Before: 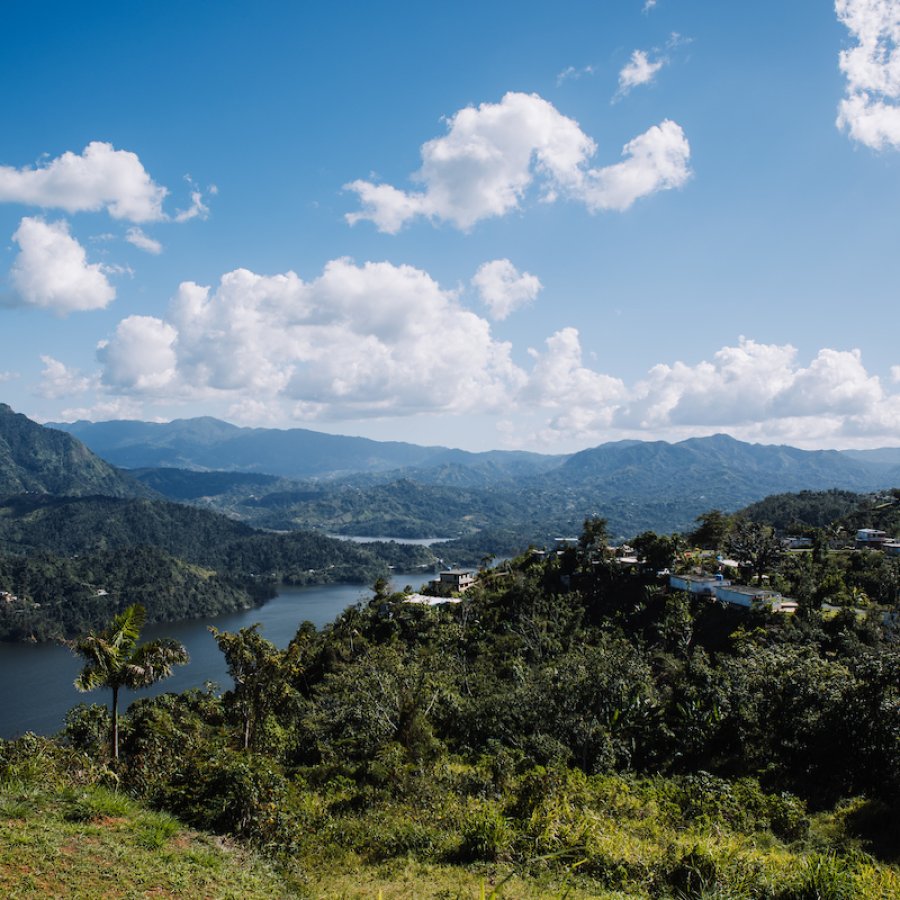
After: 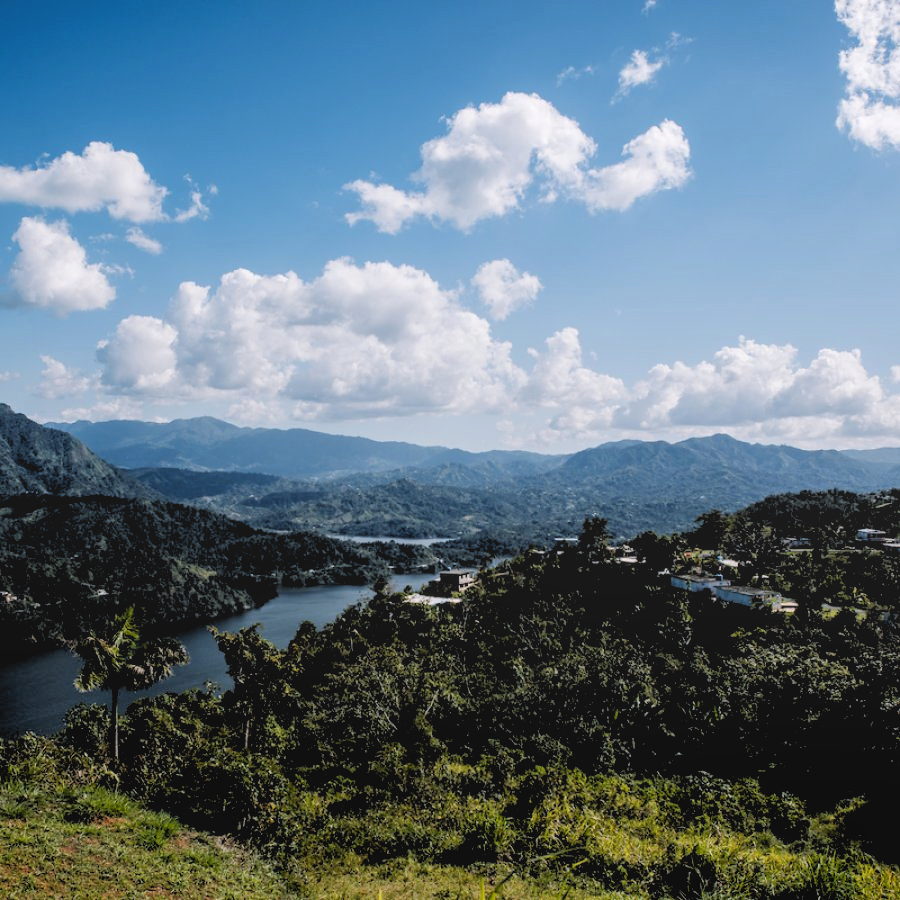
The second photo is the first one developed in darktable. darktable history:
rgb levels: levels [[0.034, 0.472, 0.904], [0, 0.5, 1], [0, 0.5, 1]]
contrast equalizer: octaves 7, y [[0.6 ×6], [0.55 ×6], [0 ×6], [0 ×6], [0 ×6]], mix 0.15
local contrast: highlights 48%, shadows 0%, detail 100%
